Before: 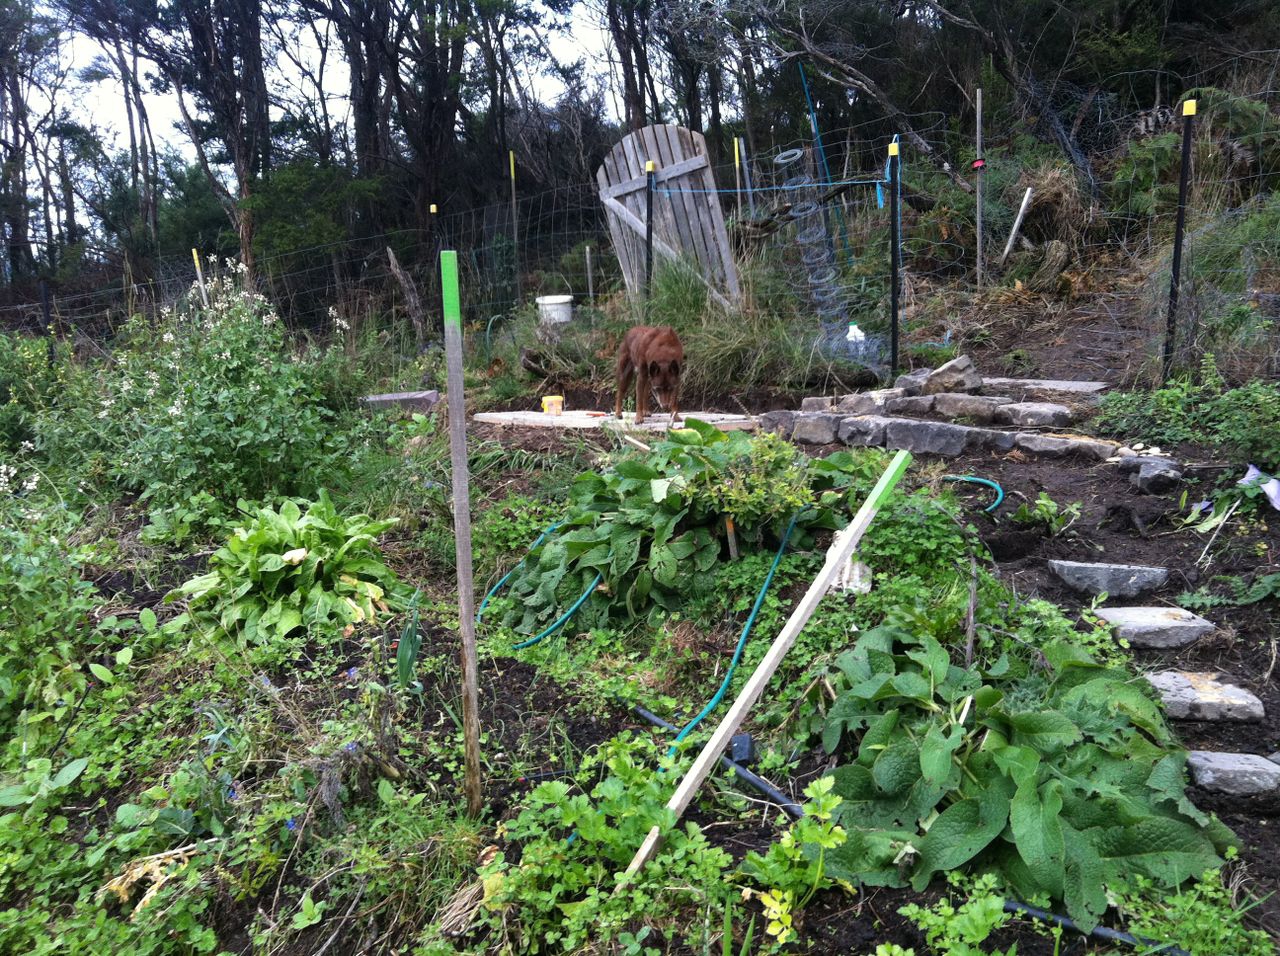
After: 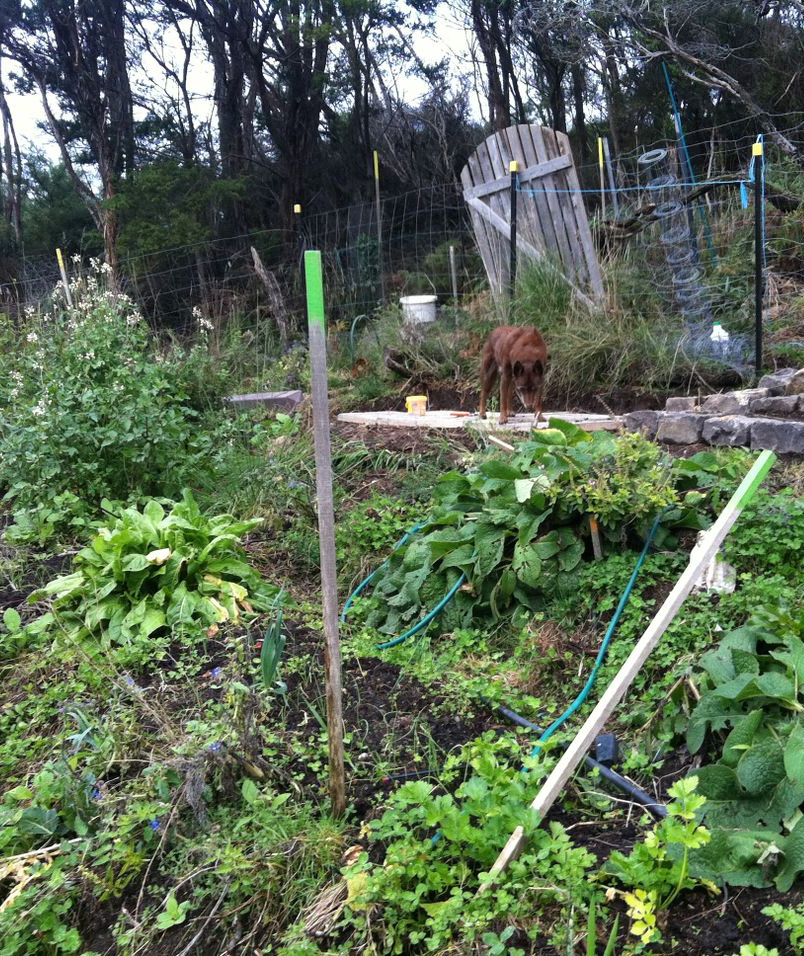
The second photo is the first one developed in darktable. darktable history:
shadows and highlights: soften with gaussian
crop: left 10.644%, right 26.528%
